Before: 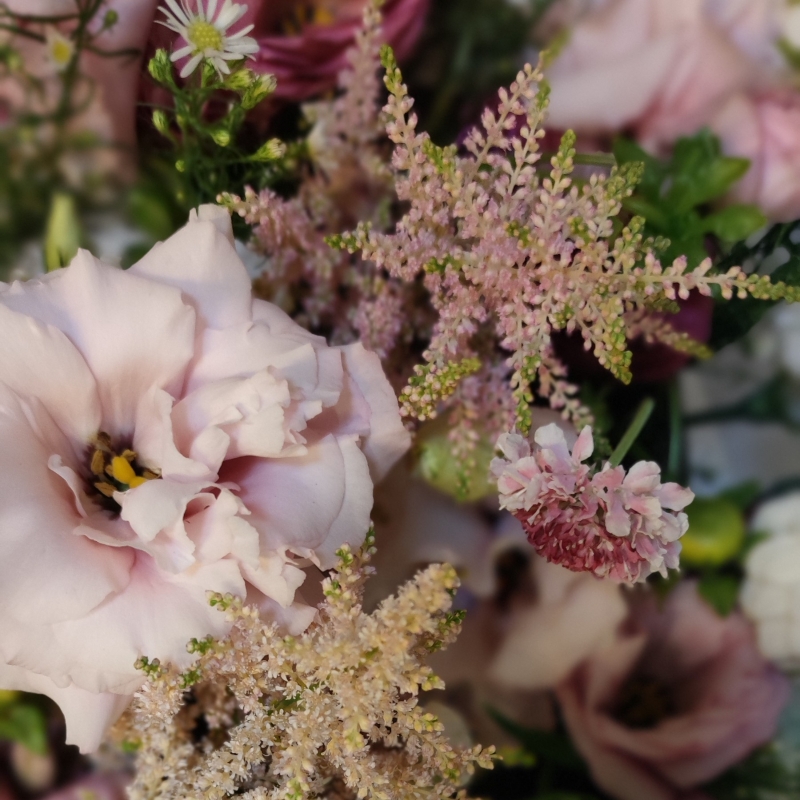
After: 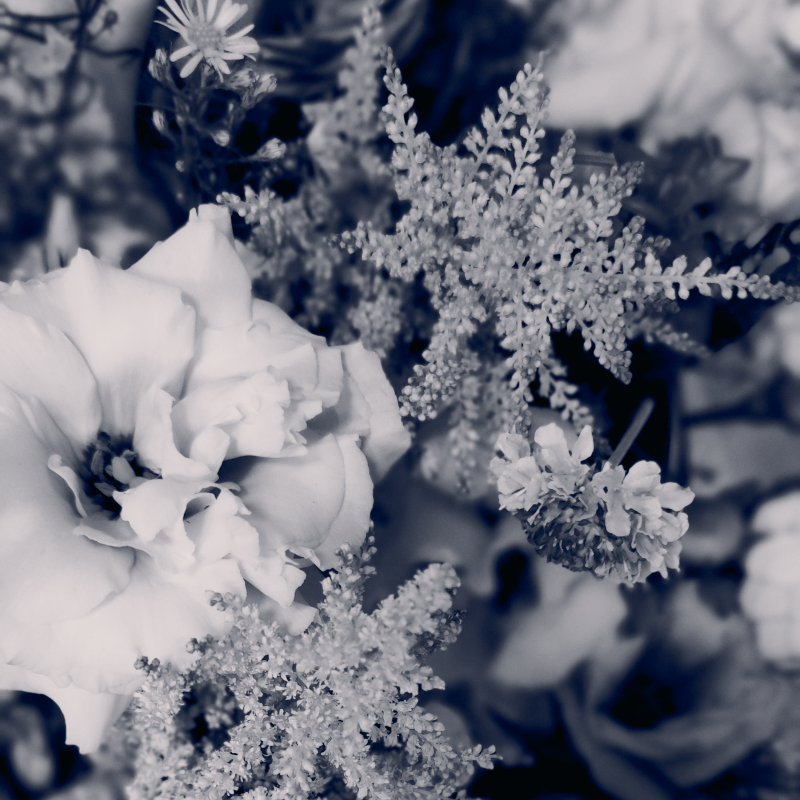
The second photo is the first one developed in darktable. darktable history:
color balance rgb: highlights gain › chroma 1.579%, highlights gain › hue 56.53°, global offset › luminance -0.272%, global offset › chroma 0.31%, global offset › hue 260.52°, linear chroma grading › global chroma 15.109%, perceptual saturation grading › global saturation 25.217%
color calibration: output gray [0.23, 0.37, 0.4, 0], illuminant as shot in camera, x 0.37, y 0.382, temperature 4315.58 K, gamut compression 1.67
tone curve: curves: ch0 [(0, 0.012) (0.052, 0.04) (0.107, 0.086) (0.276, 0.265) (0.461, 0.531) (0.718, 0.79) (0.921, 0.909) (0.999, 0.951)]; ch1 [(0, 0) (0.339, 0.298) (0.402, 0.363) (0.444, 0.415) (0.485, 0.469) (0.494, 0.493) (0.504, 0.501) (0.525, 0.534) (0.555, 0.587) (0.594, 0.647) (1, 1)]; ch2 [(0, 0) (0.48, 0.48) (0.504, 0.5) (0.535, 0.557) (0.581, 0.623) (0.649, 0.683) (0.824, 0.815) (1, 1)], color space Lab, independent channels, preserve colors none
